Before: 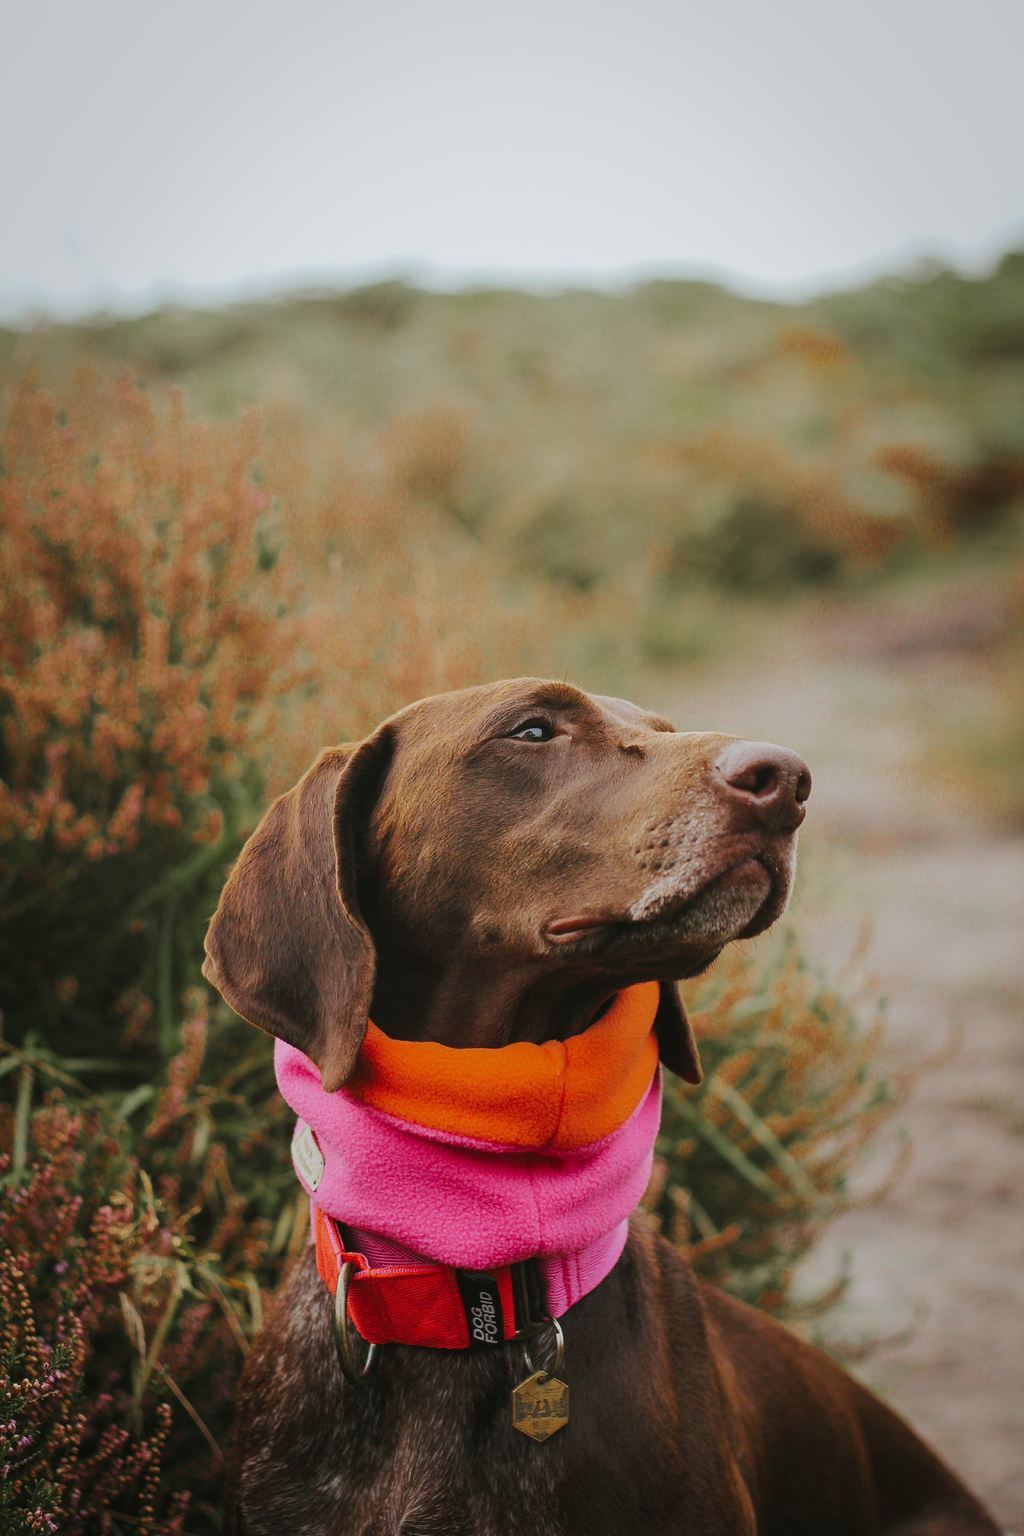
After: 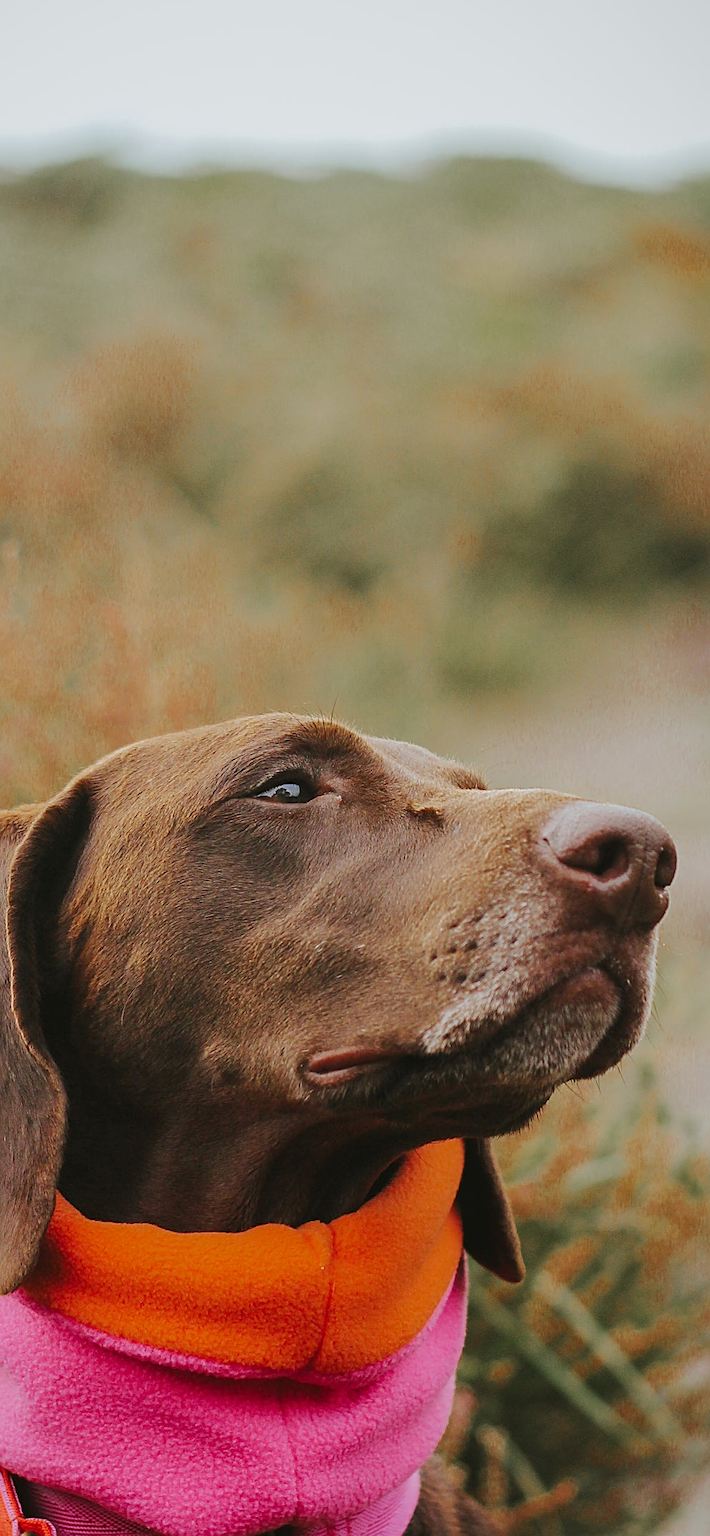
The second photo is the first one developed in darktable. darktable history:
crop: left 32.075%, top 10.976%, right 18.355%, bottom 17.596%
sharpen: on, module defaults
